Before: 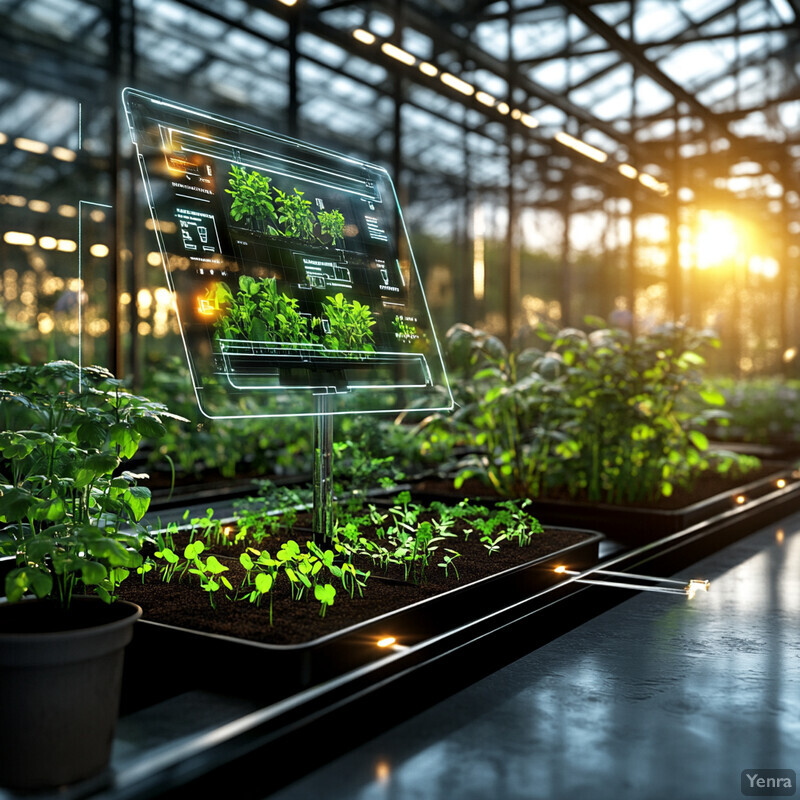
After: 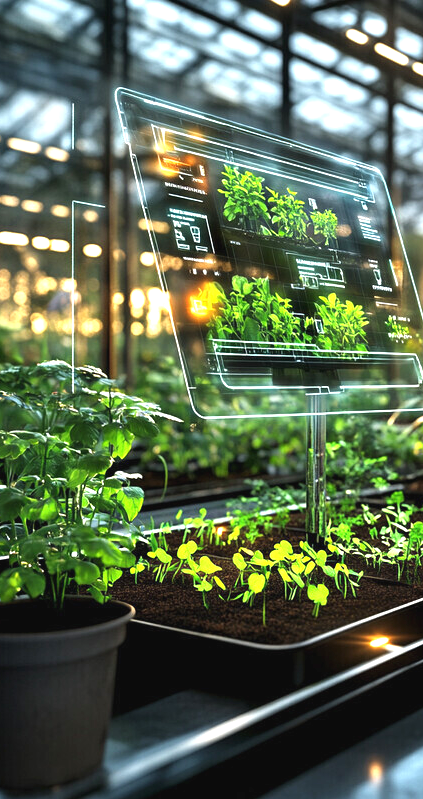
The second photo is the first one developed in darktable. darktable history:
crop: left 0.951%, right 45.334%, bottom 0.09%
exposure: black level correction -0.002, exposure 1.111 EV, compensate highlight preservation false
